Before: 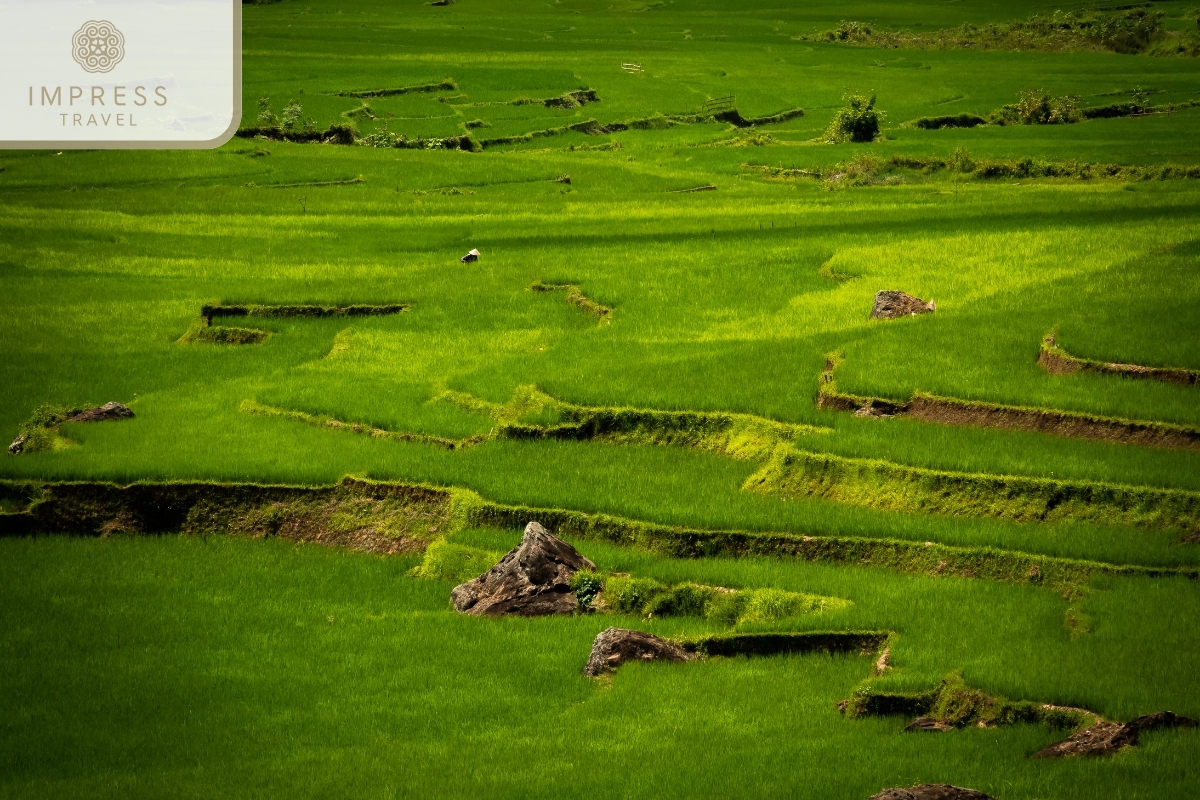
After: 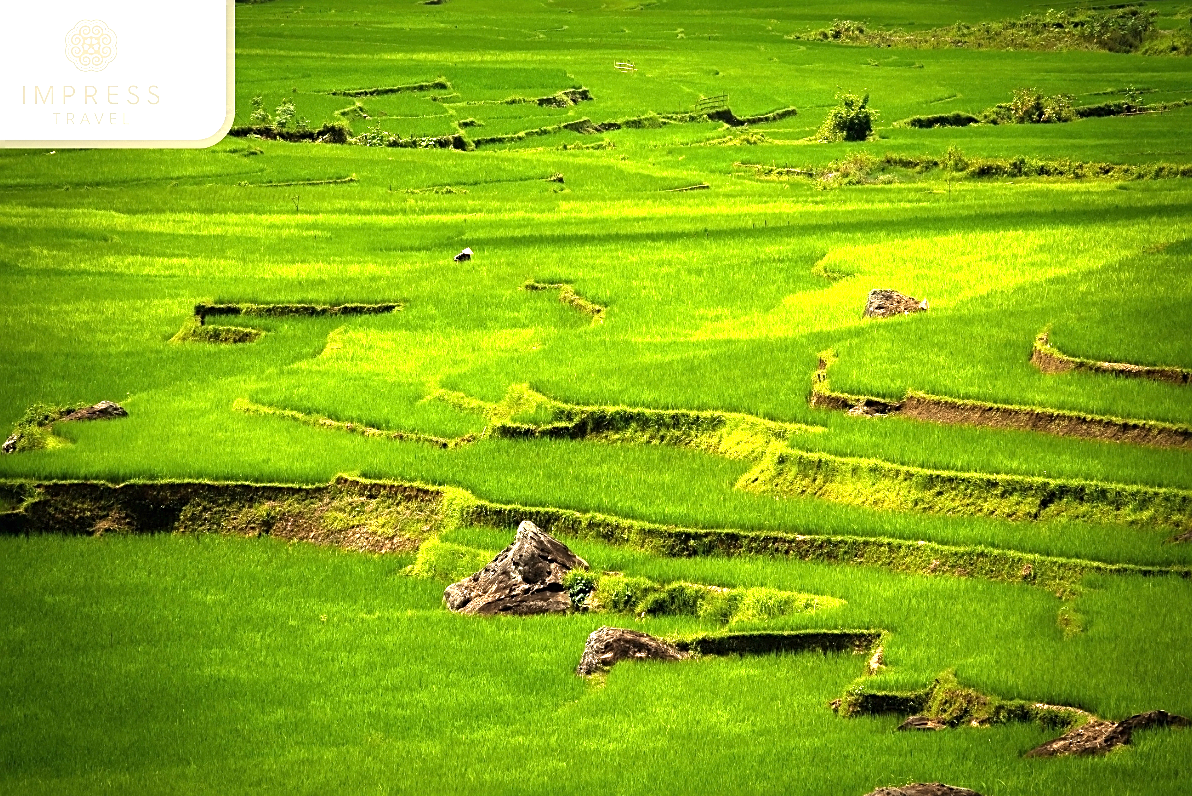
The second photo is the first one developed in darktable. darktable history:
crop and rotate: left 0.614%, top 0.179%, bottom 0.309%
exposure: black level correction 0, exposure 1.45 EV, compensate exposure bias true, compensate highlight preservation false
sharpen: on, module defaults
